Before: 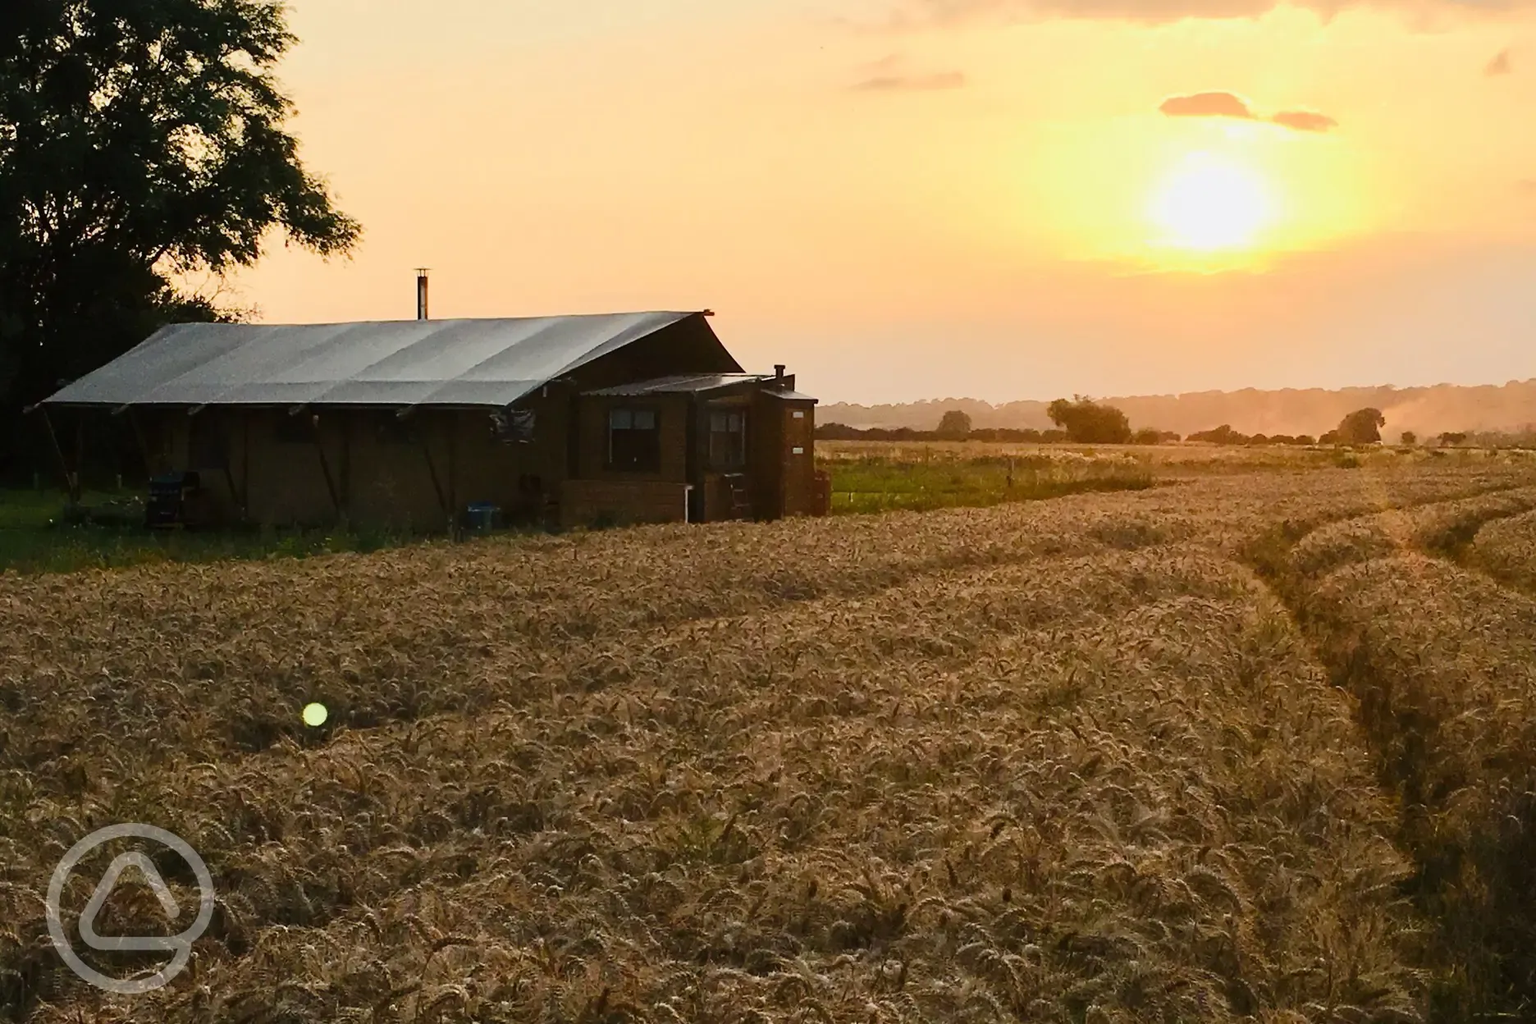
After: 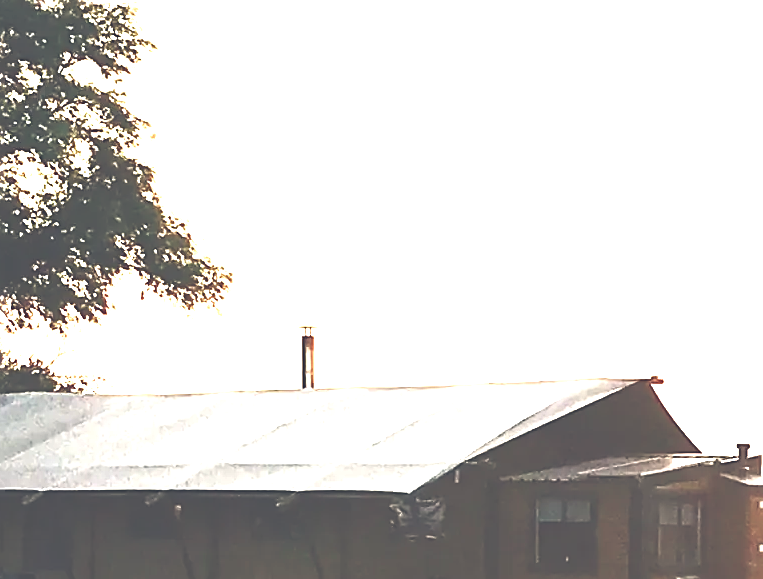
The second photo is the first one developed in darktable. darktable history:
color balance rgb: highlights gain › chroma 1.352%, highlights gain › hue 57.2°, global offset › chroma 0.126%, global offset › hue 253.63°, linear chroma grading › shadows -2.08%, linear chroma grading › highlights -14.505%, linear chroma grading › global chroma -9.558%, linear chroma grading › mid-tones -10.358%, perceptual saturation grading › global saturation -0.107%, perceptual saturation grading › highlights -24.852%, perceptual saturation grading › shadows 29.984%, perceptual brilliance grading › global brilliance 12.348%, perceptual brilliance grading › highlights 15.013%, global vibrance 20%
sharpen: on, module defaults
exposure: black level correction -0.023, exposure 1.394 EV, compensate exposure bias true, compensate highlight preservation false
crop and rotate: left 11.084%, top 0.098%, right 48.113%, bottom 53.48%
